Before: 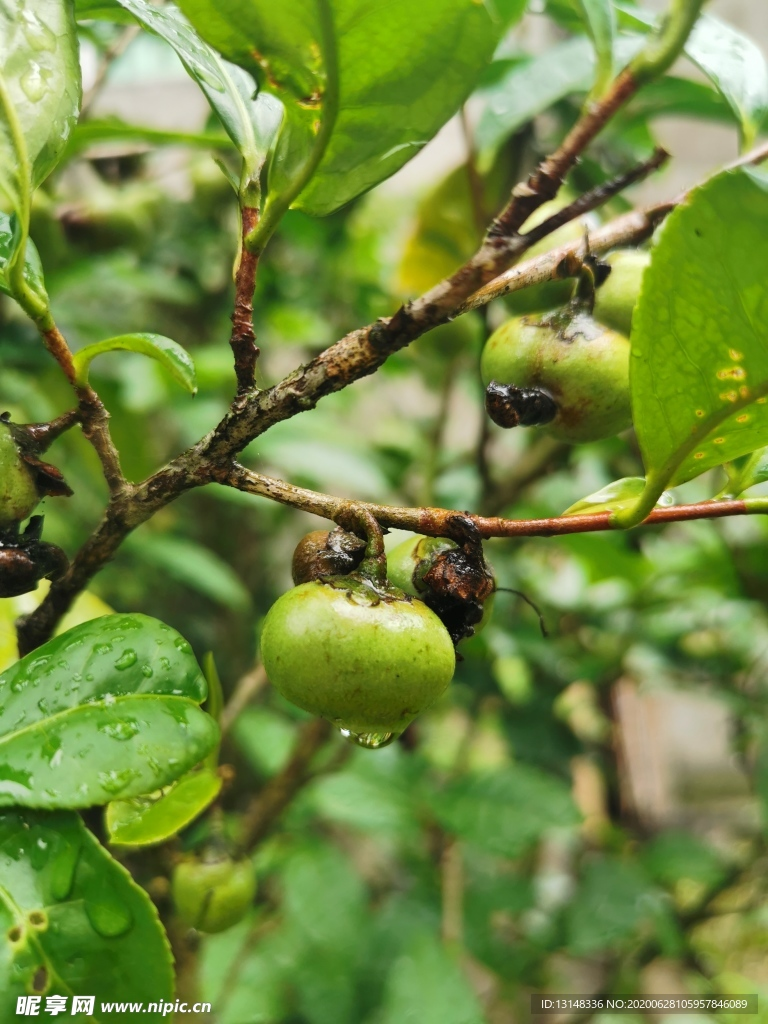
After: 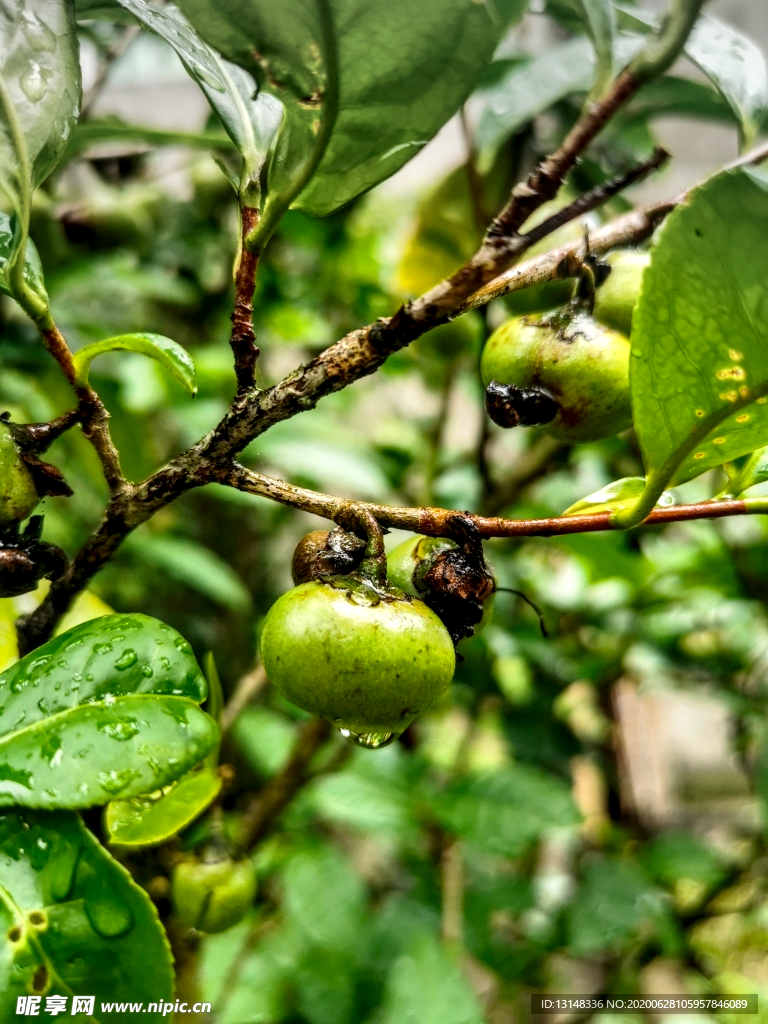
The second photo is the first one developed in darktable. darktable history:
color balance rgb: perceptual saturation grading › global saturation 13.134%, global vibrance 10%
local contrast: highlights 19%, detail 186%
vignetting: fall-off start 97.36%, fall-off radius 79.49%, center (-0.025, 0.404), width/height ratio 1.12
